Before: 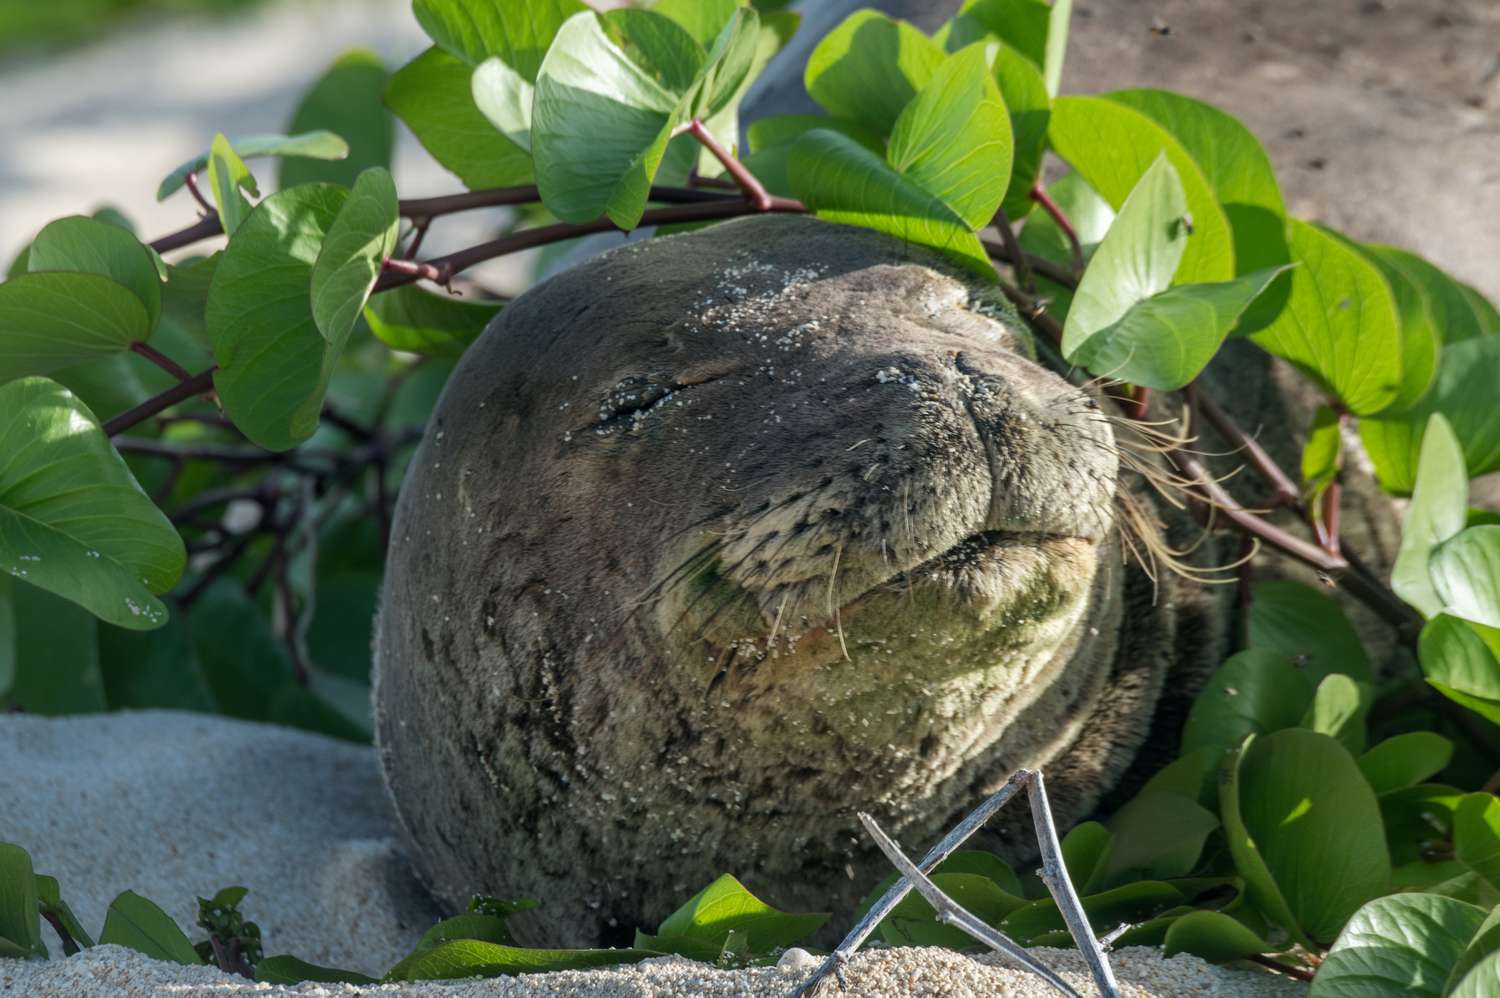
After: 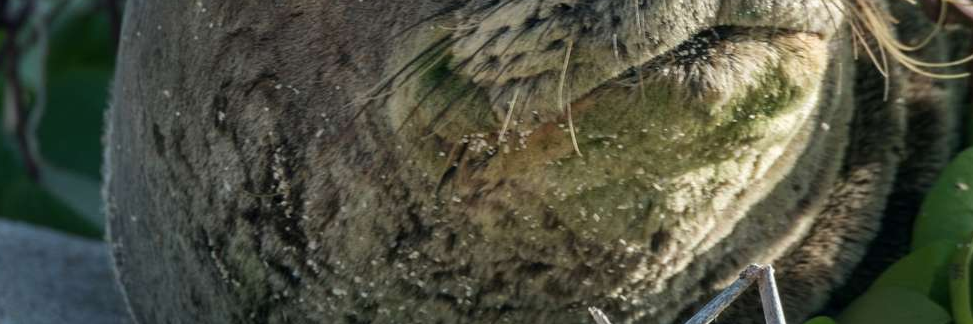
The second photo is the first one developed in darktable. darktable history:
crop: left 17.981%, top 50.634%, right 17.105%, bottom 16.865%
